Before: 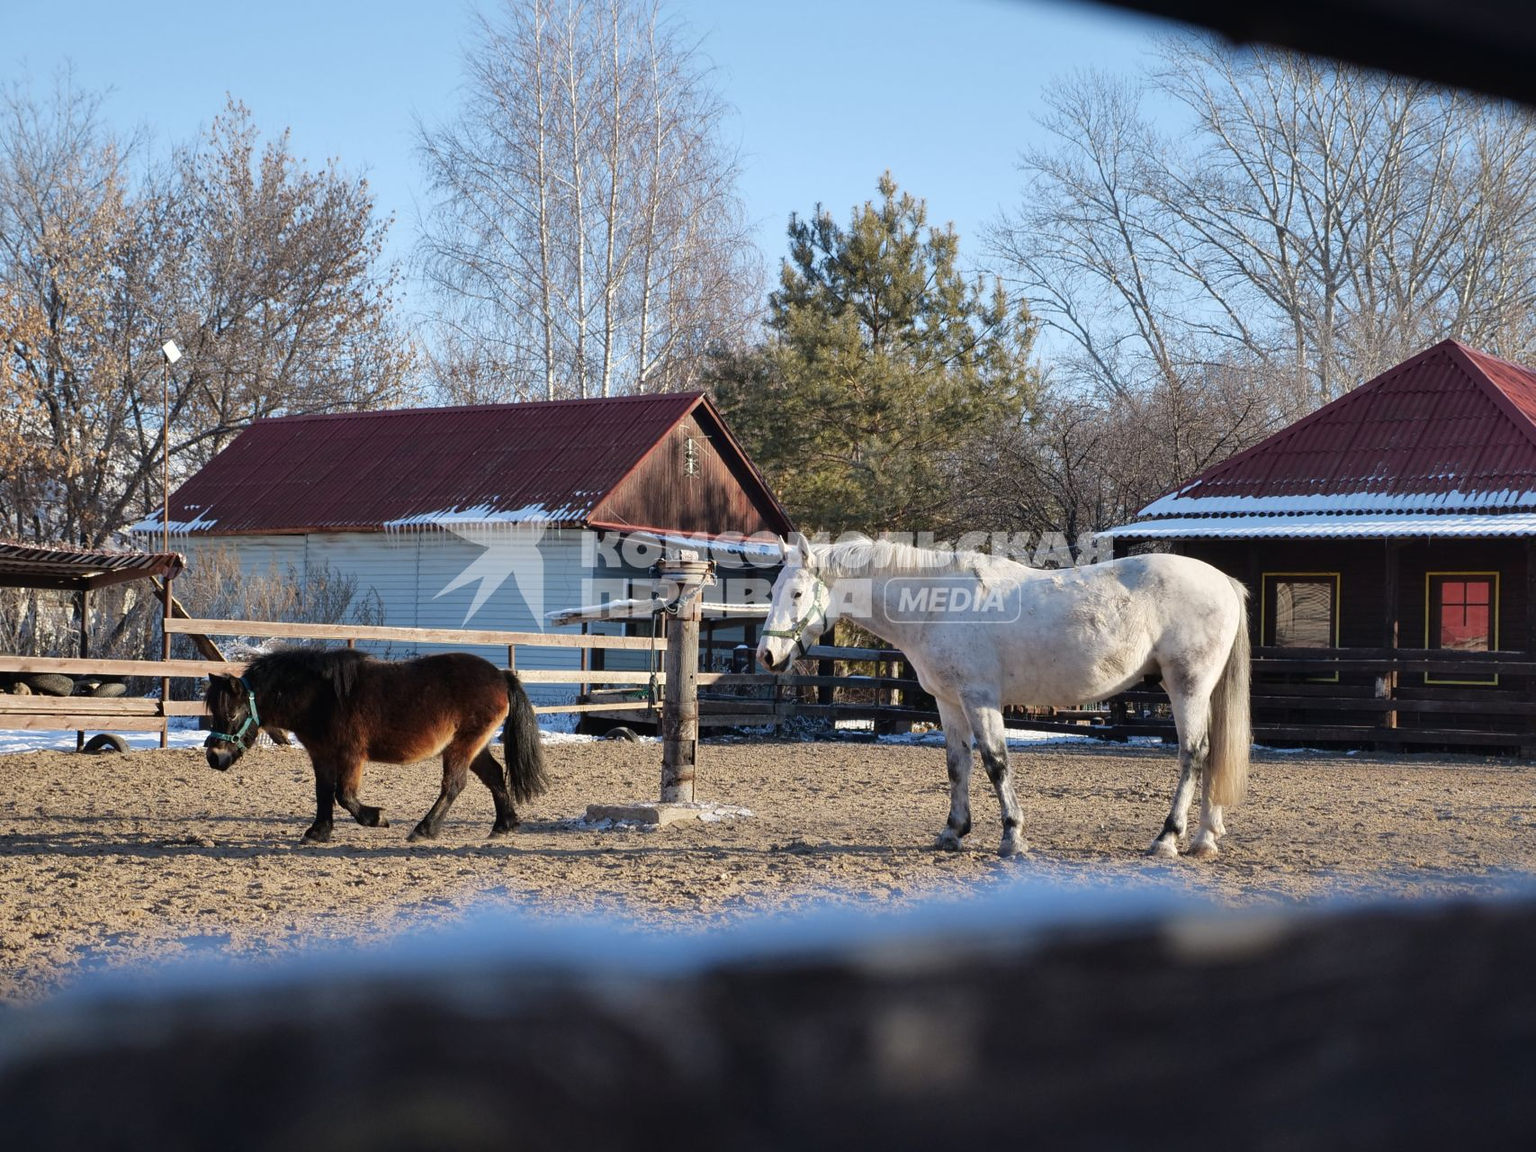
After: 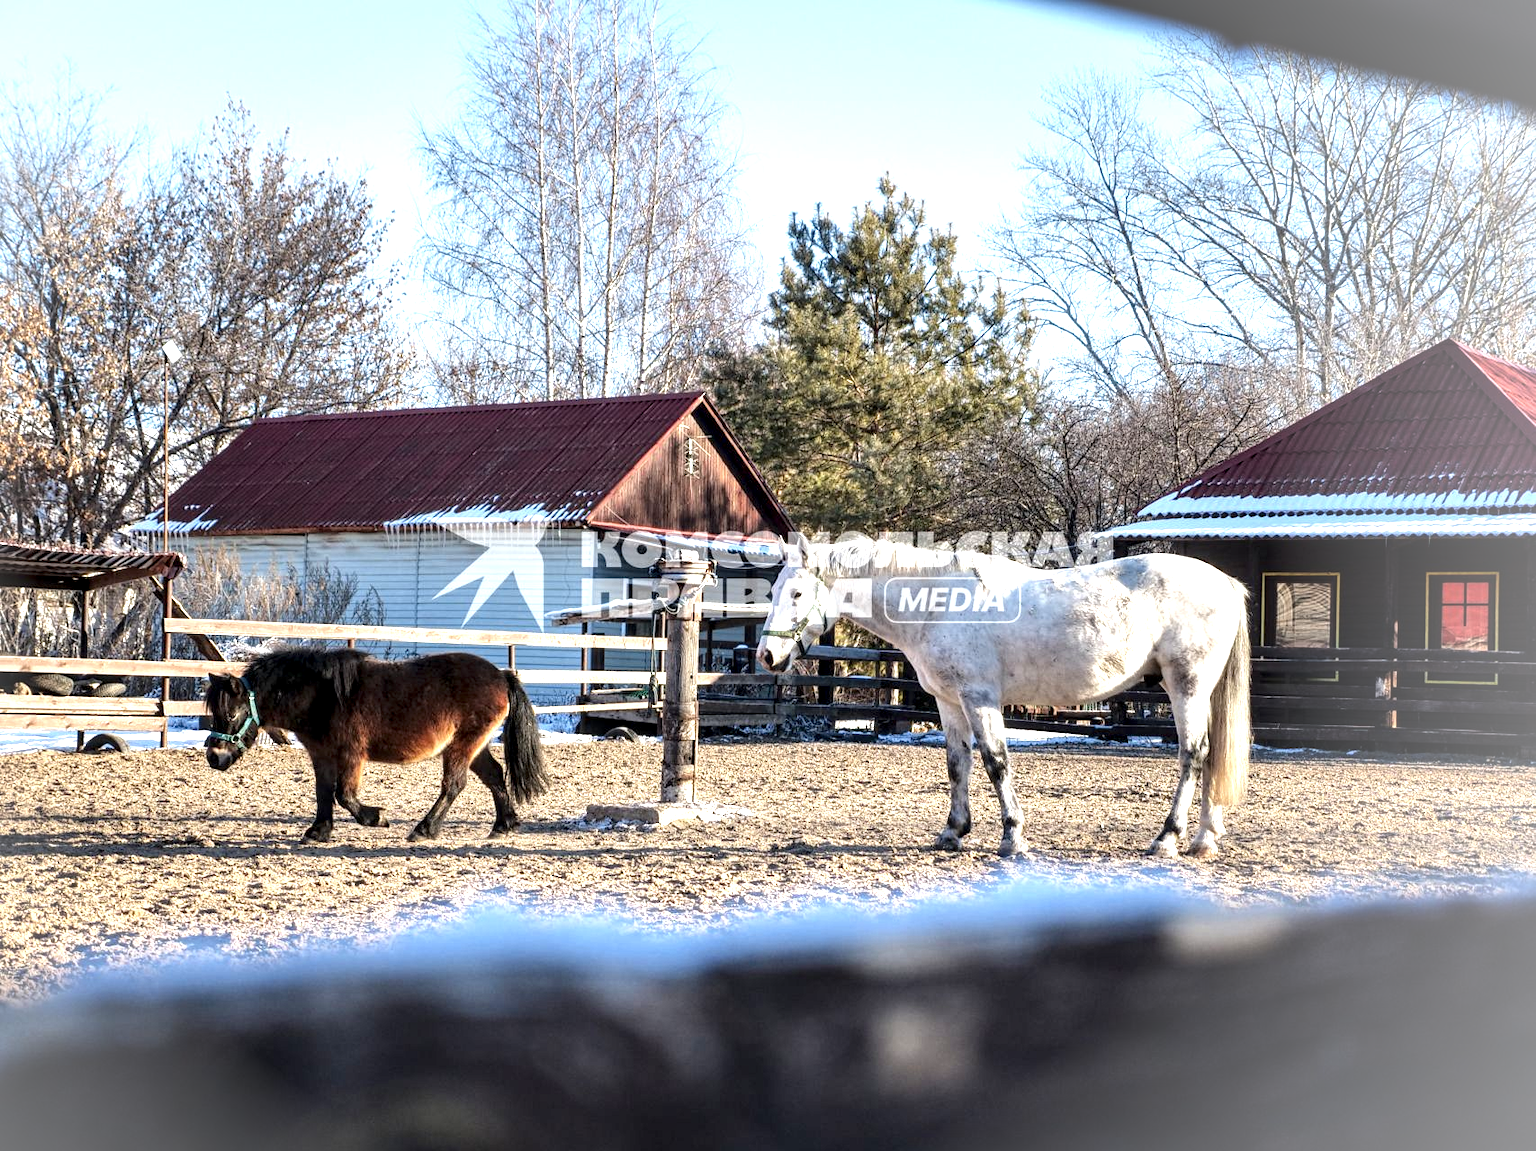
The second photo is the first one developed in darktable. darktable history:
vignetting: fall-off radius 61.09%, brightness 0.312, saturation 0, center (-0.149, 0.012)
exposure: black level correction 0, exposure 0.951 EV, compensate exposure bias true, compensate highlight preservation false
local contrast: highlights 60%, shadows 64%, detail 160%
